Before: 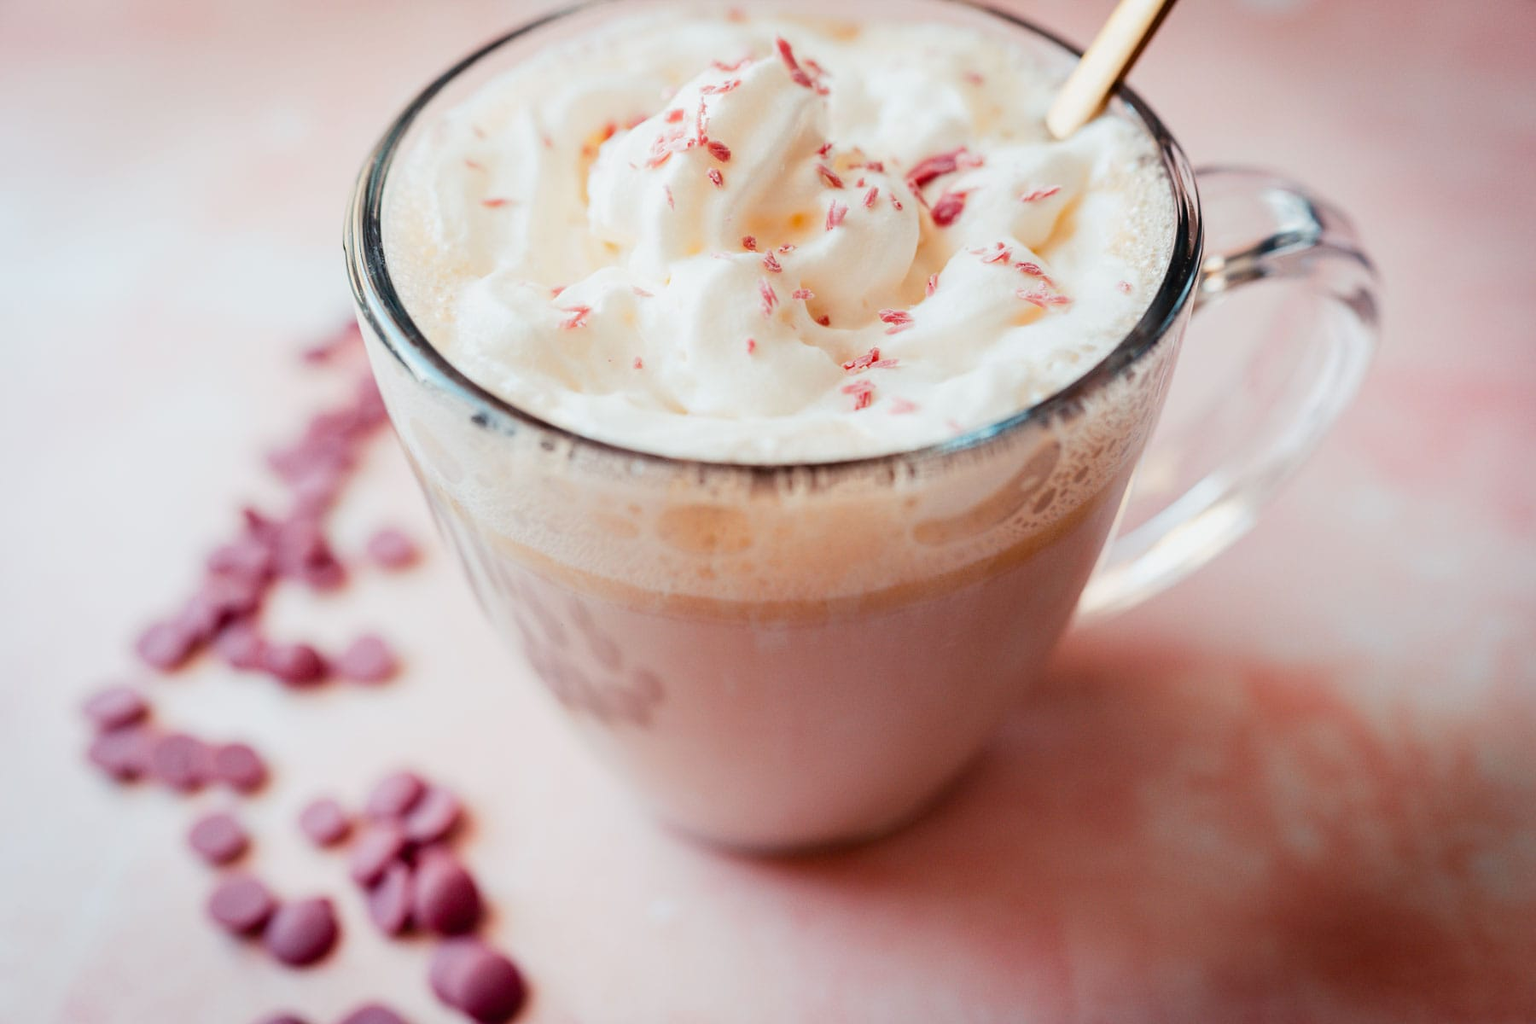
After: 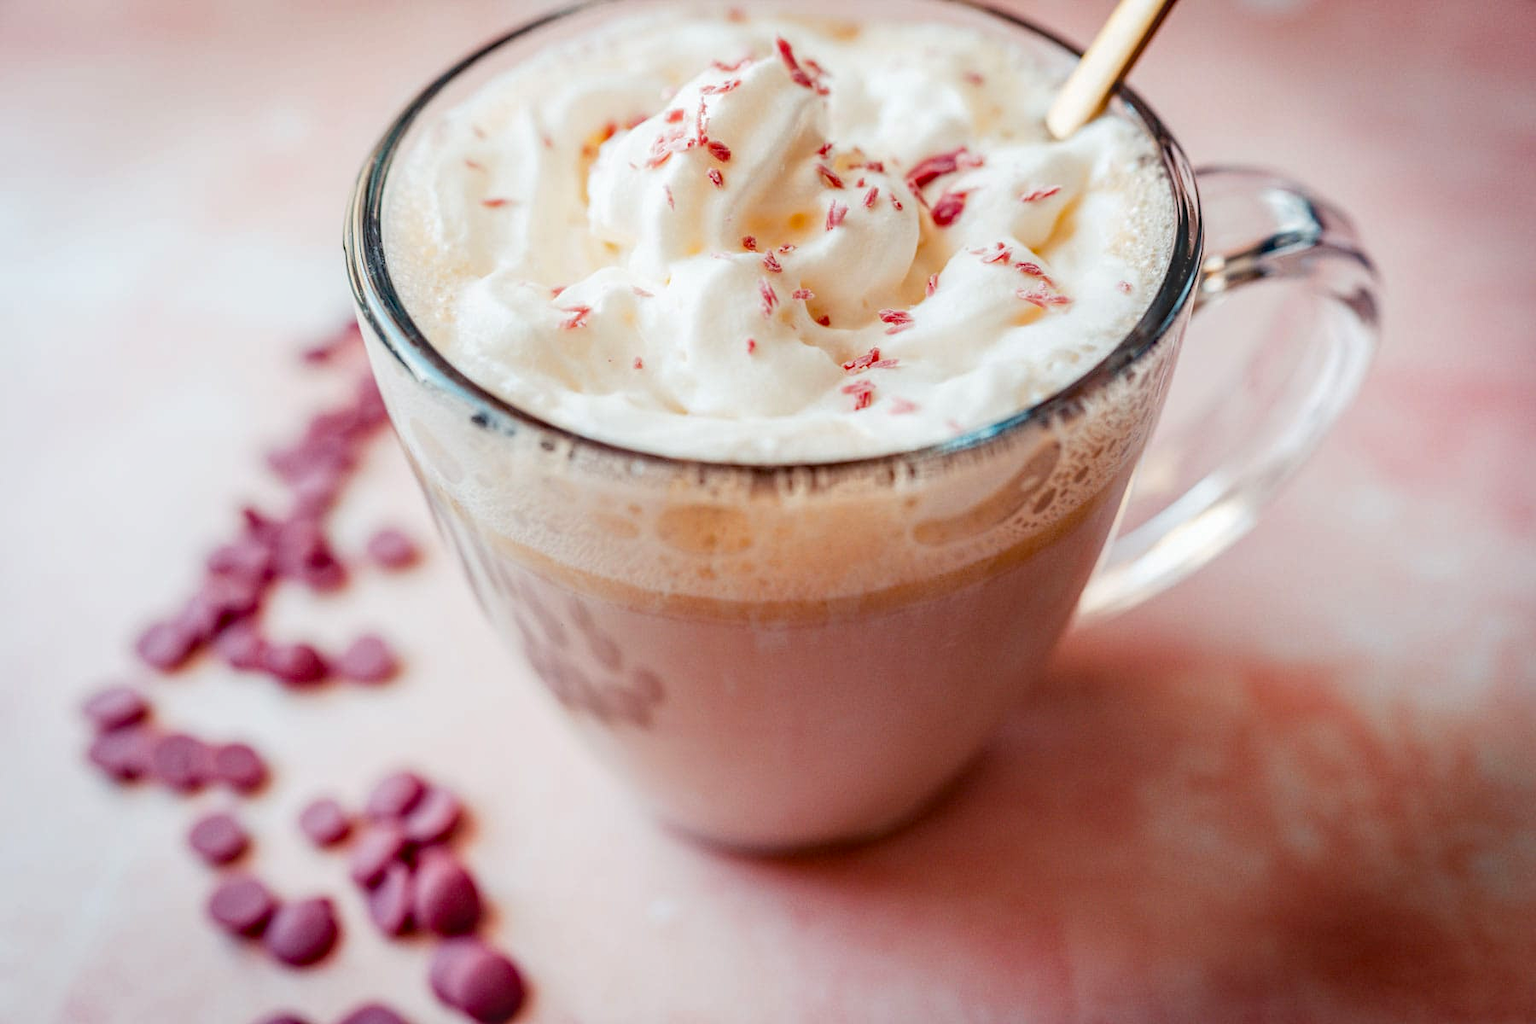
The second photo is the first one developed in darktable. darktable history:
local contrast: highlights 0%, shadows 0%, detail 133%
haze removal: strength 0.29, distance 0.25, compatibility mode true, adaptive false
